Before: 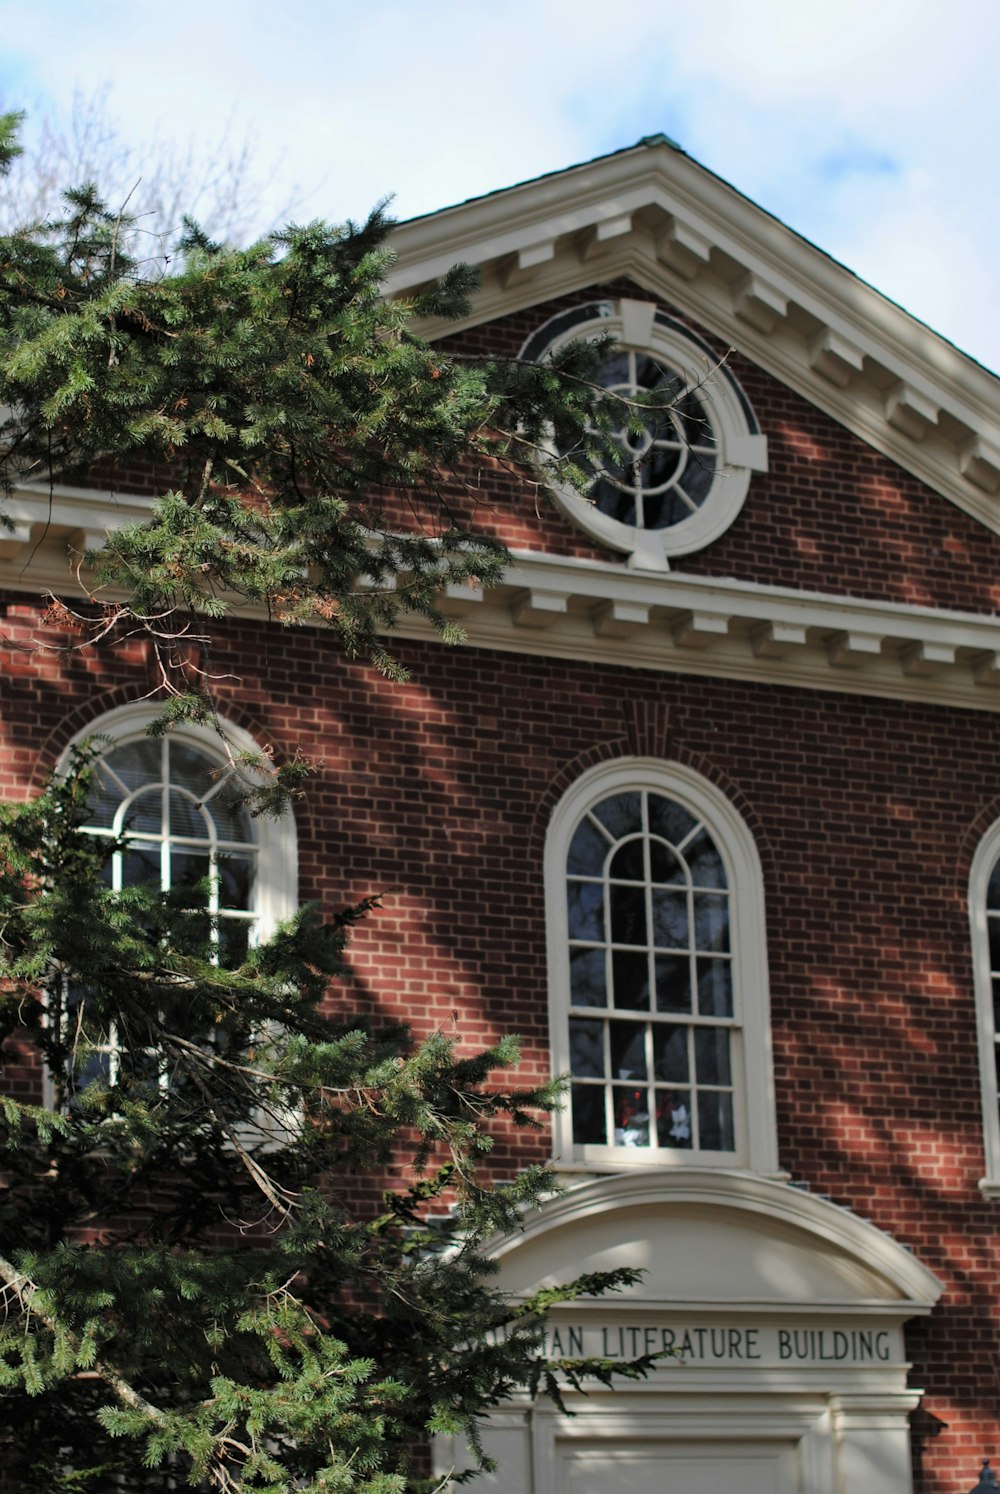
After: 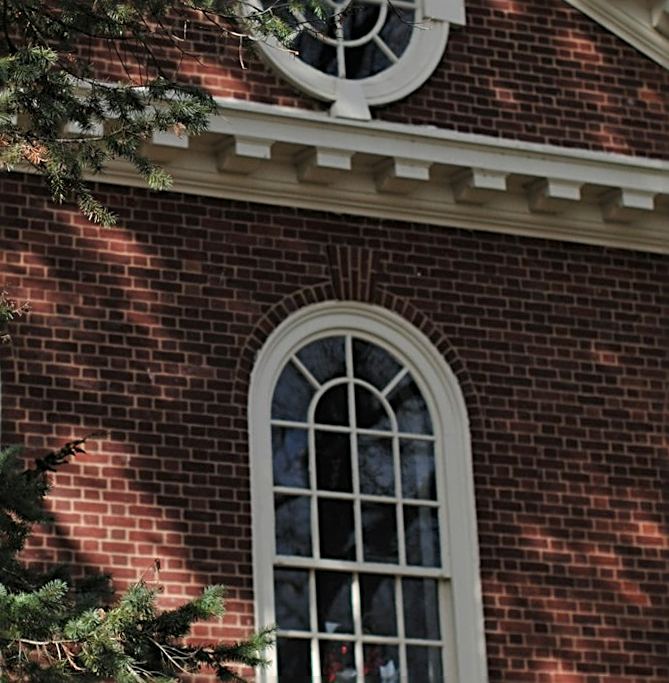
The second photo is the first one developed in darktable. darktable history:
sharpen: radius 2.543, amount 0.636
crop and rotate: left 27.938%, top 27.046%, bottom 27.046%
rotate and perspective: rotation 0.215°, lens shift (vertical) -0.139, crop left 0.069, crop right 0.939, crop top 0.002, crop bottom 0.996
